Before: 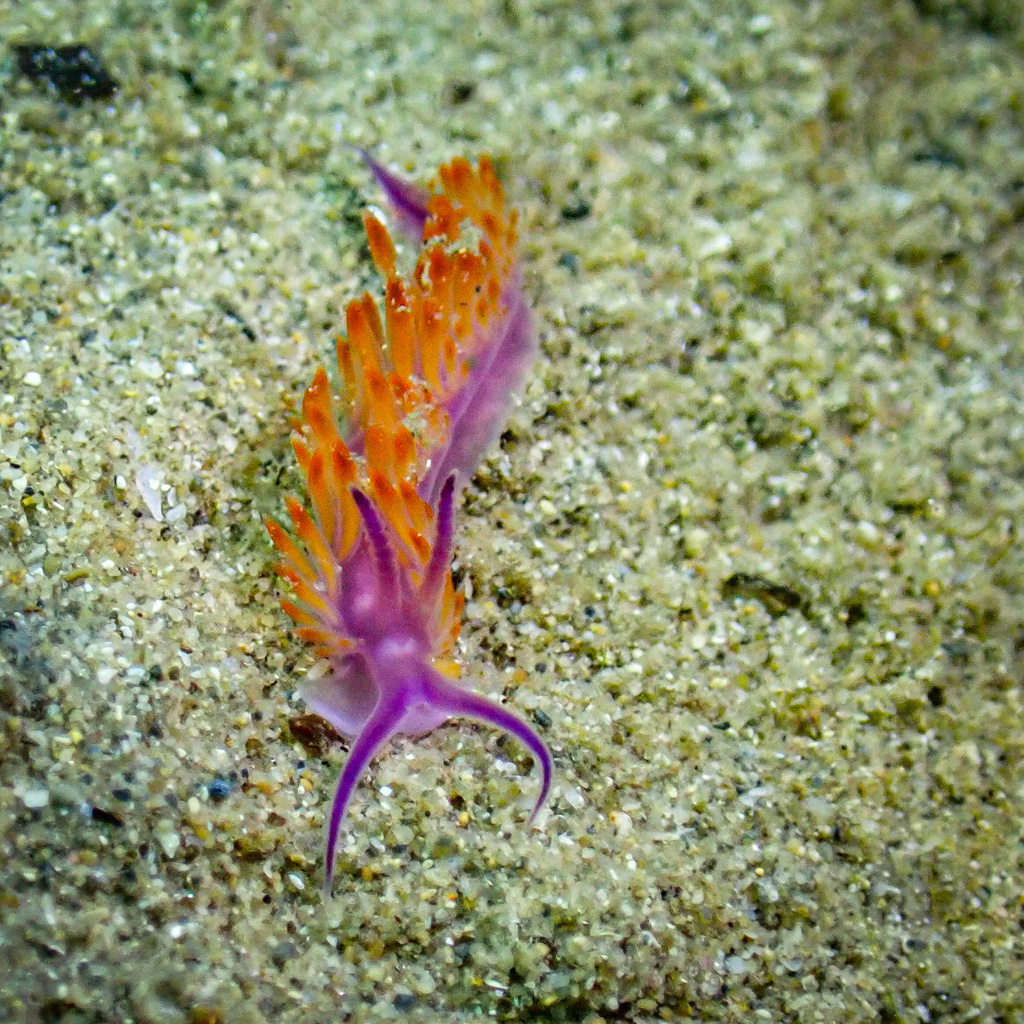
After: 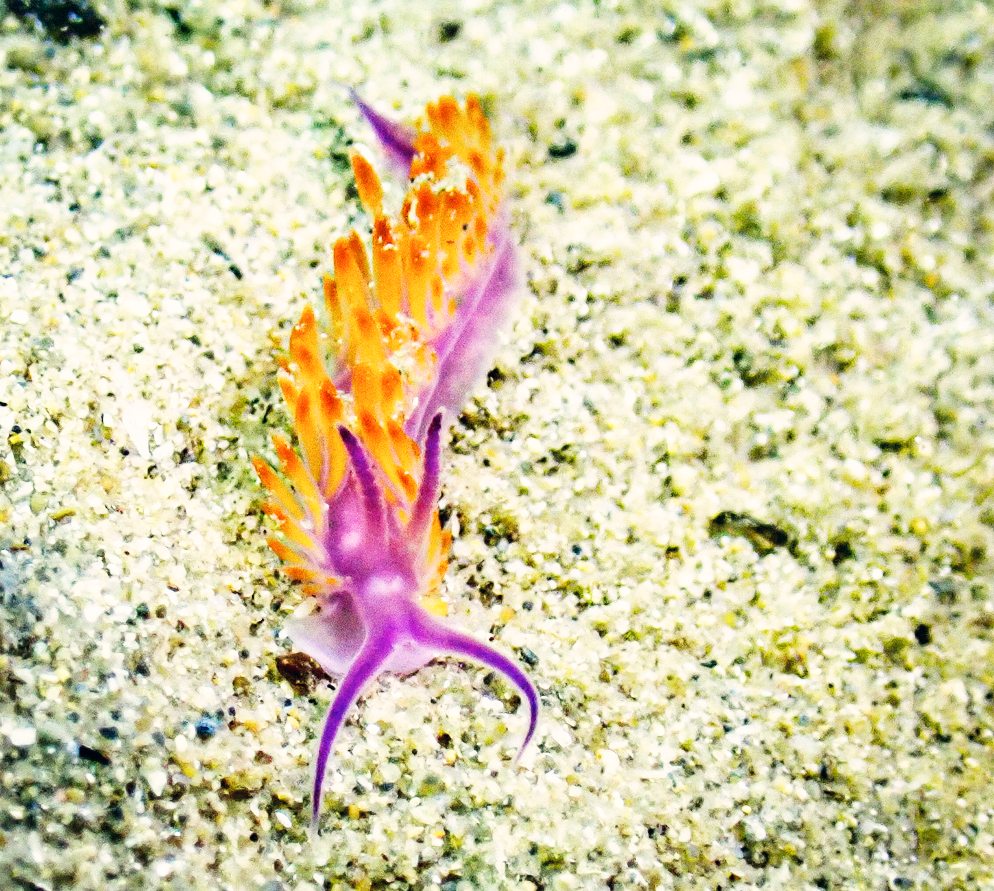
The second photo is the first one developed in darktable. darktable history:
base curve: curves: ch0 [(0, 0) (0.007, 0.004) (0.027, 0.03) (0.046, 0.07) (0.207, 0.54) (0.442, 0.872) (0.673, 0.972) (1, 1)], preserve colors none
exposure: compensate highlight preservation false
crop: left 1.29%, top 6.15%, right 1.564%, bottom 6.764%
color correction: highlights a* 2.9, highlights b* 5.01, shadows a* -2.66, shadows b* -4.94, saturation 0.797
